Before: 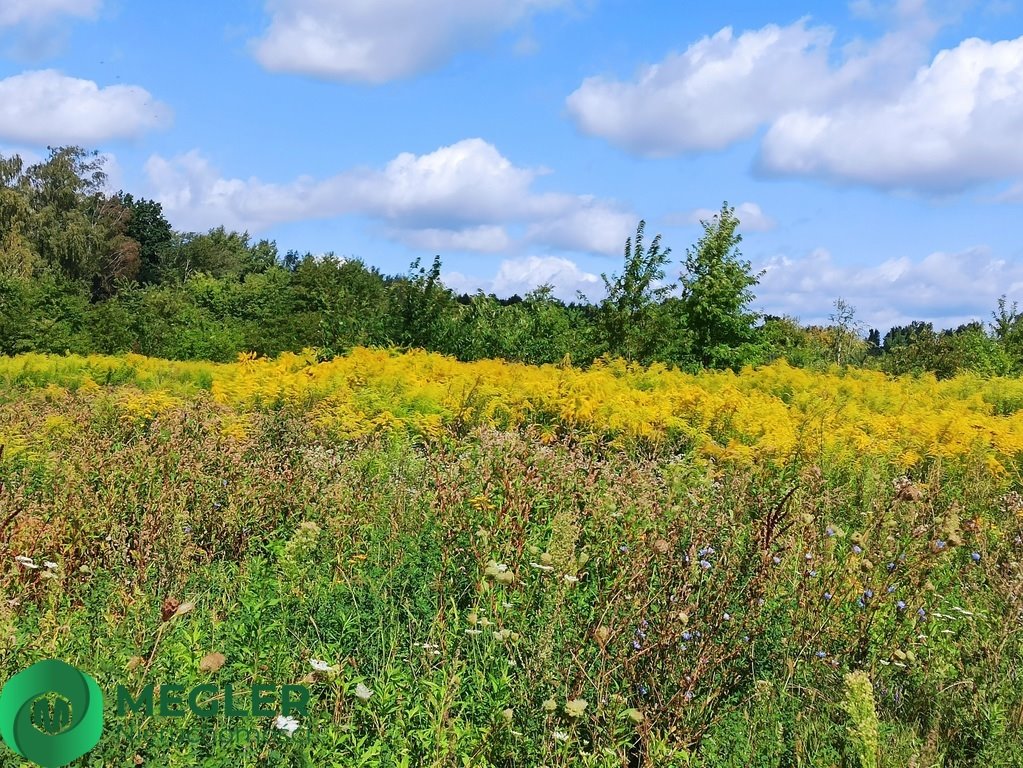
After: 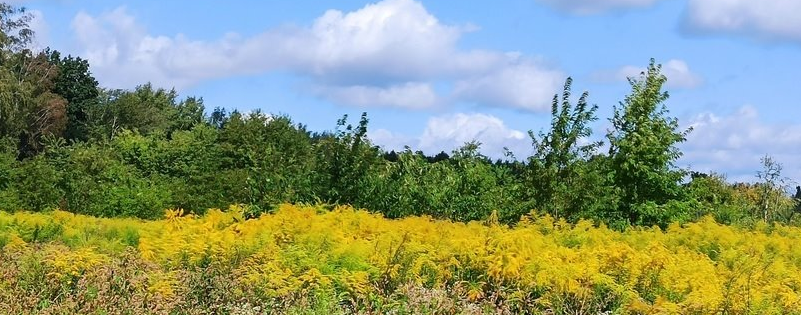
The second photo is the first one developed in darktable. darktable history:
crop: left 7.19%, top 18.688%, right 14.473%, bottom 40.292%
